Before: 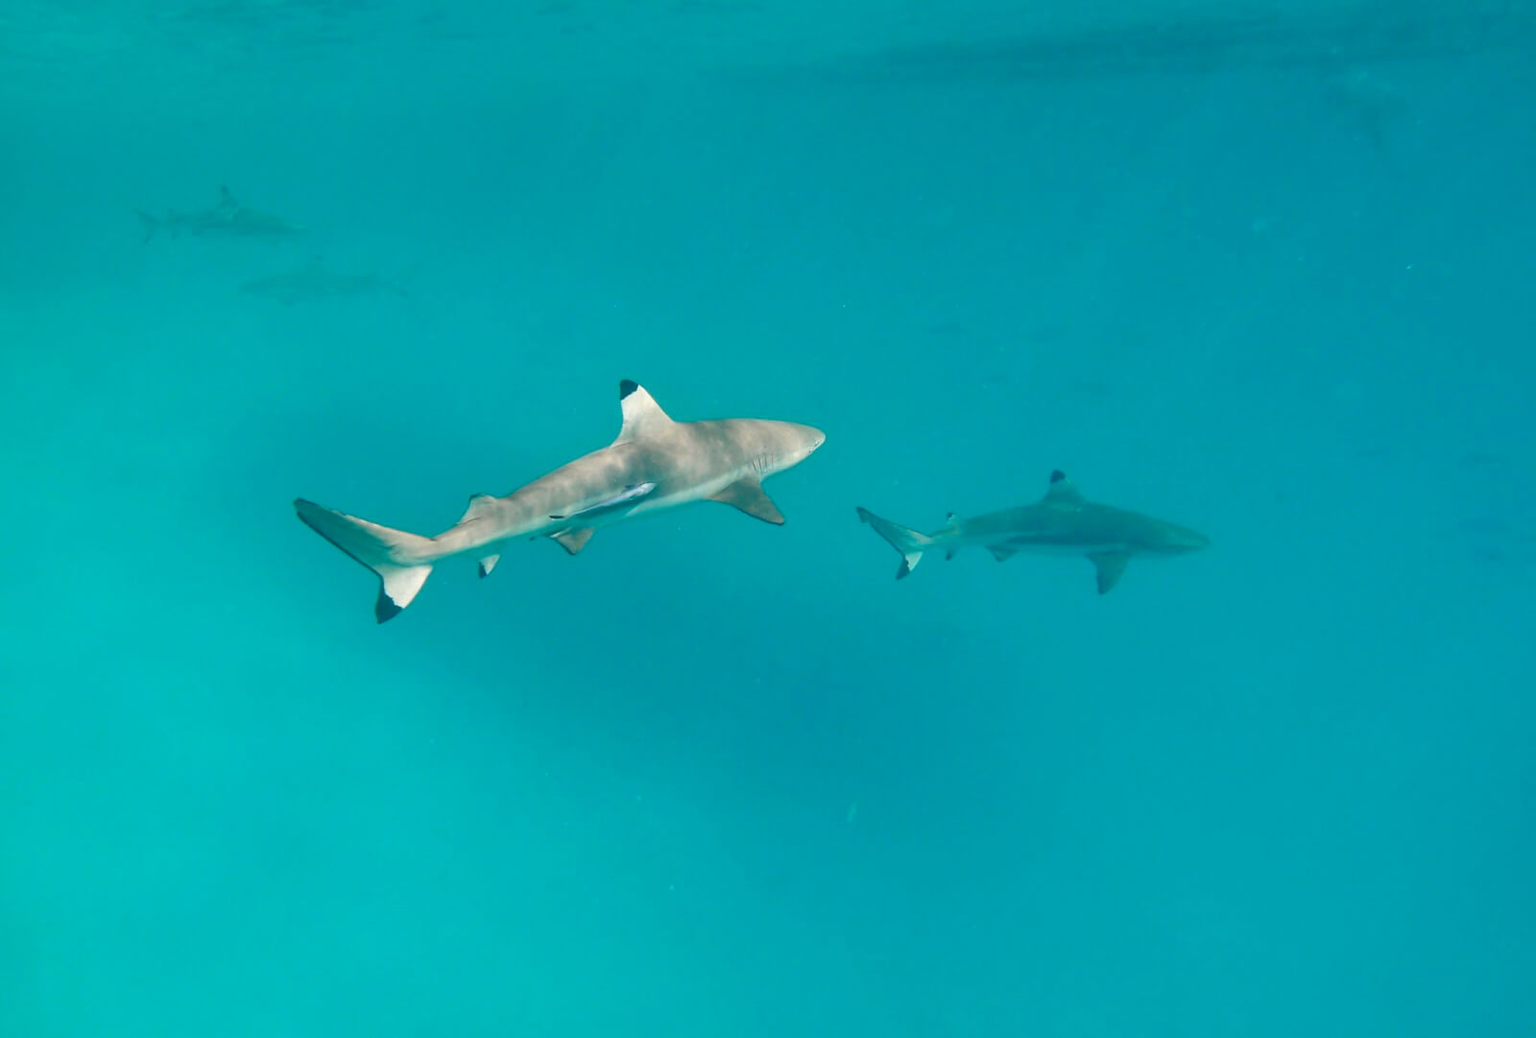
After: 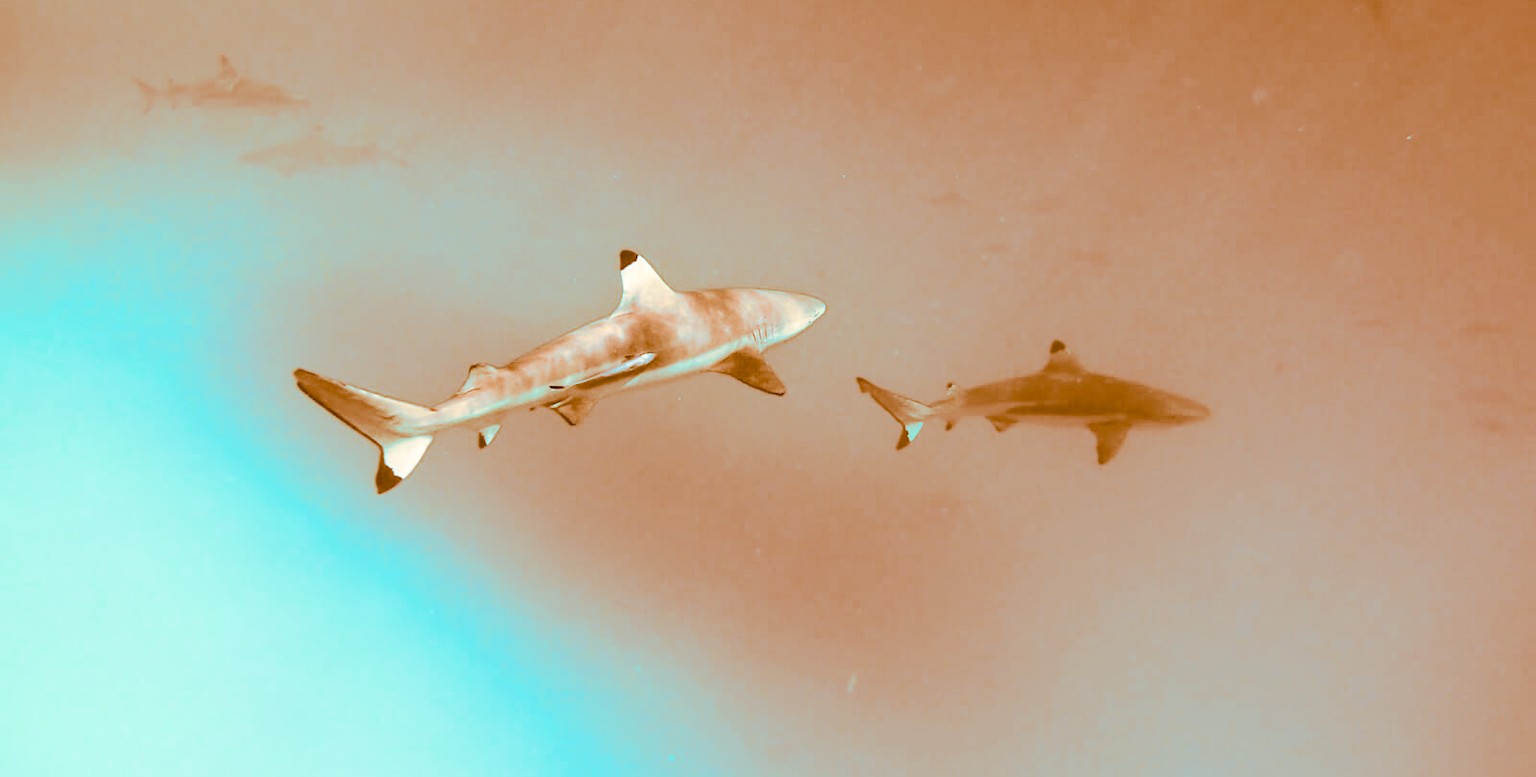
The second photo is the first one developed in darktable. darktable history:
crop and rotate: top 12.5%, bottom 12.5%
split-toning: shadows › hue 26°, shadows › saturation 0.92, highlights › hue 40°, highlights › saturation 0.92, balance -63, compress 0%
haze removal: compatibility mode true, adaptive false
shadows and highlights: shadows -21.3, highlights 100, soften with gaussian
contrast brightness saturation: contrast 0.28
